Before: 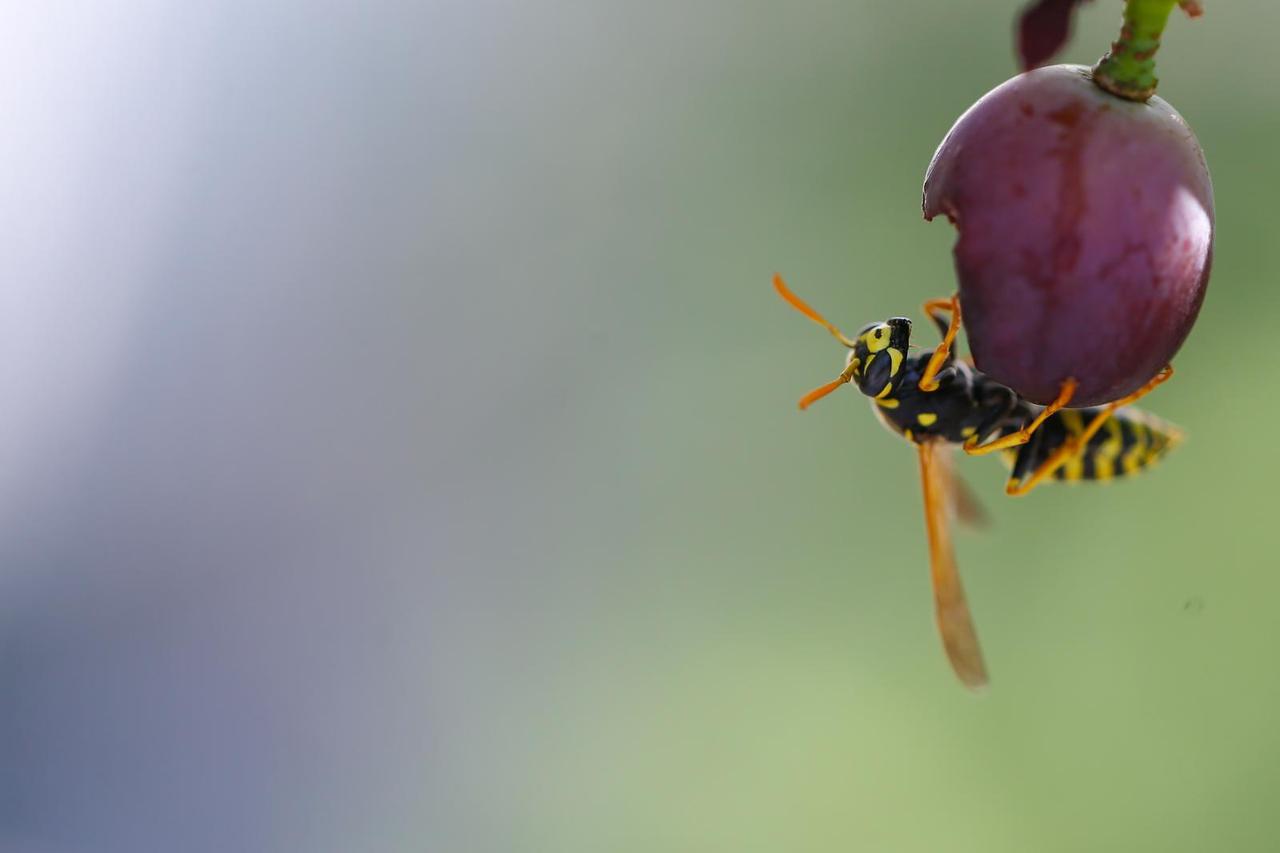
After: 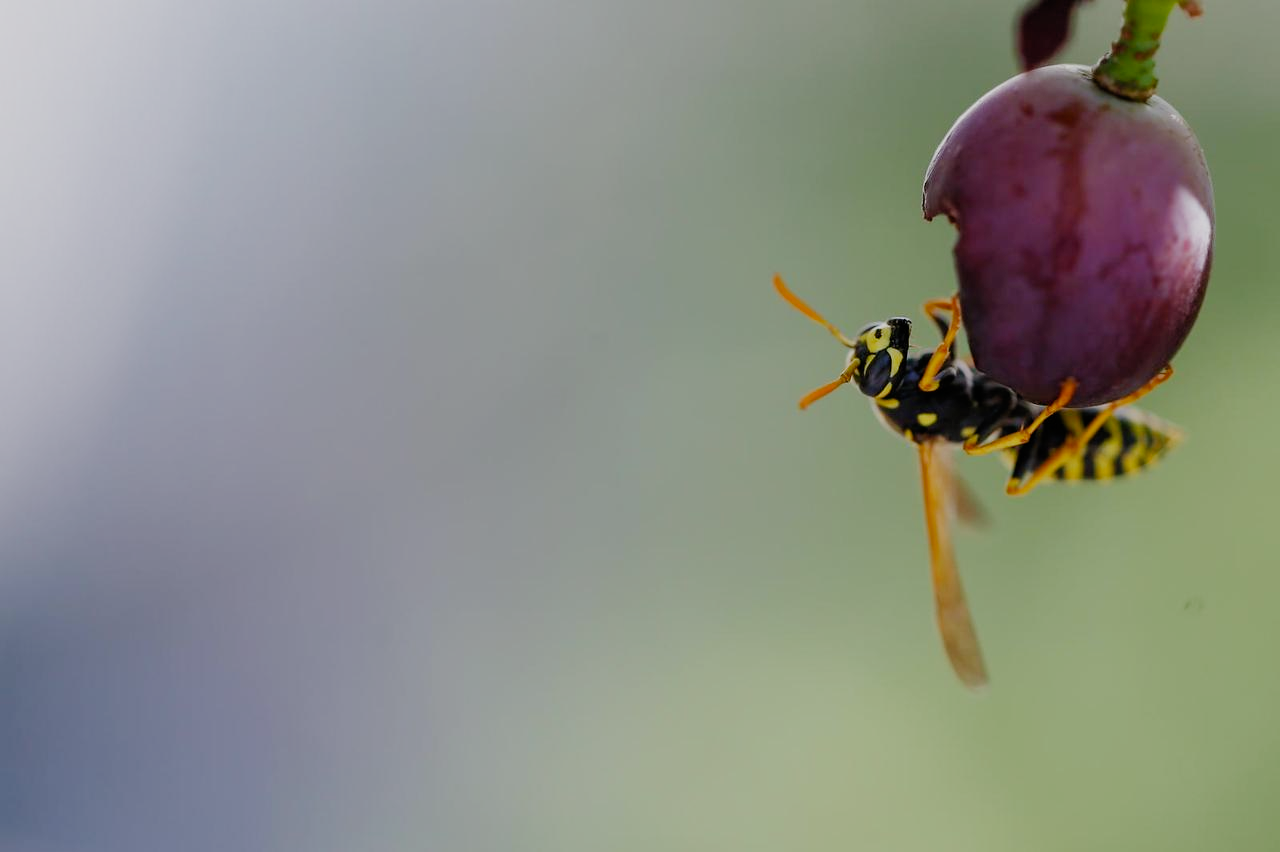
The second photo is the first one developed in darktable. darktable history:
crop: bottom 0.075%
filmic rgb: black relative exposure -7.65 EV, white relative exposure 4.56 EV, threshold 5.96 EV, hardness 3.61, contrast 0.999, preserve chrominance no, color science v5 (2021), enable highlight reconstruction true
